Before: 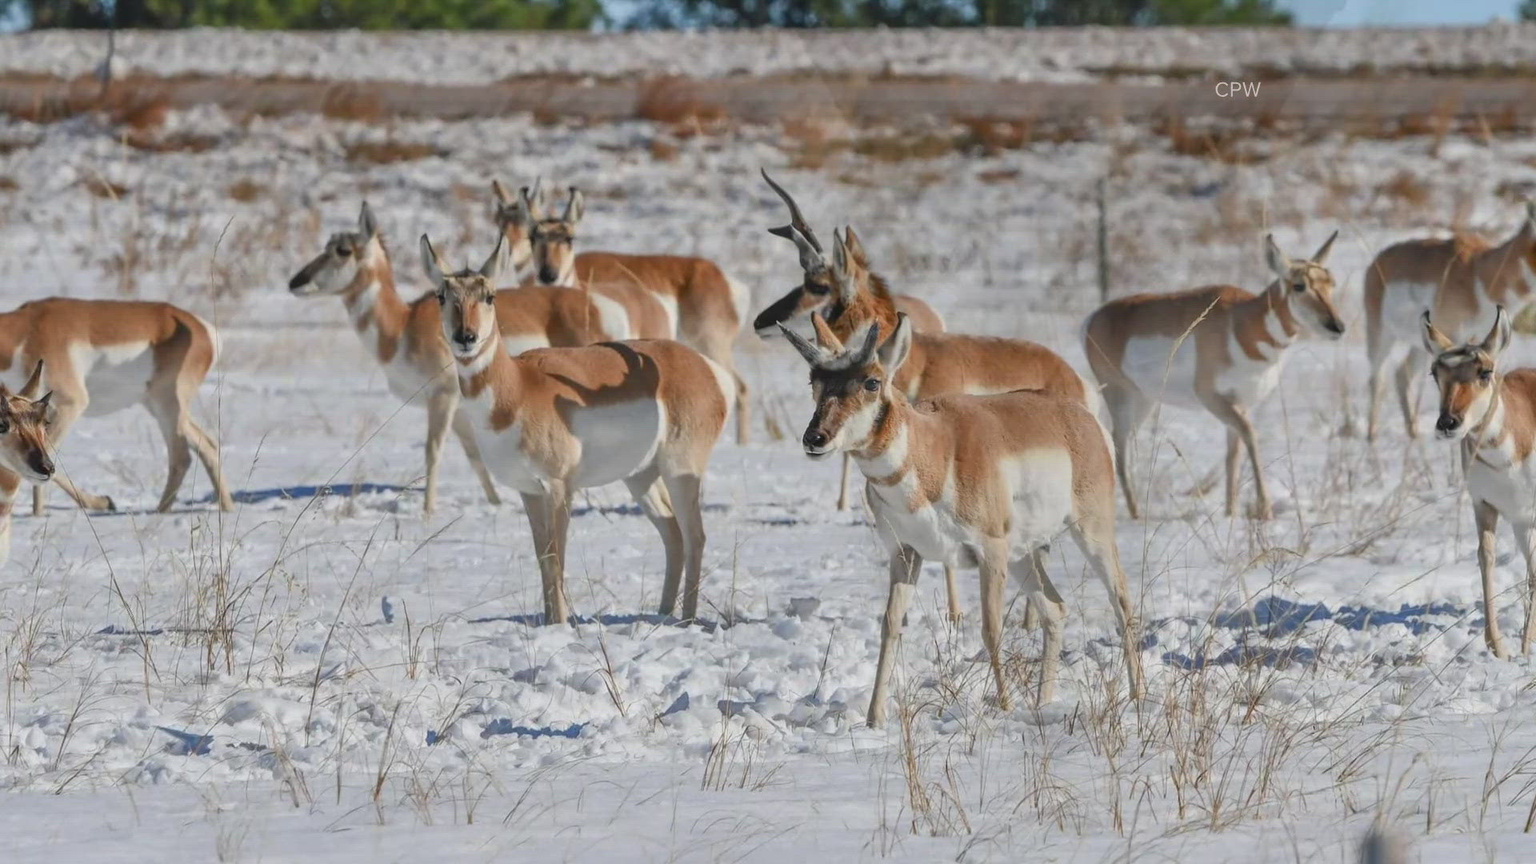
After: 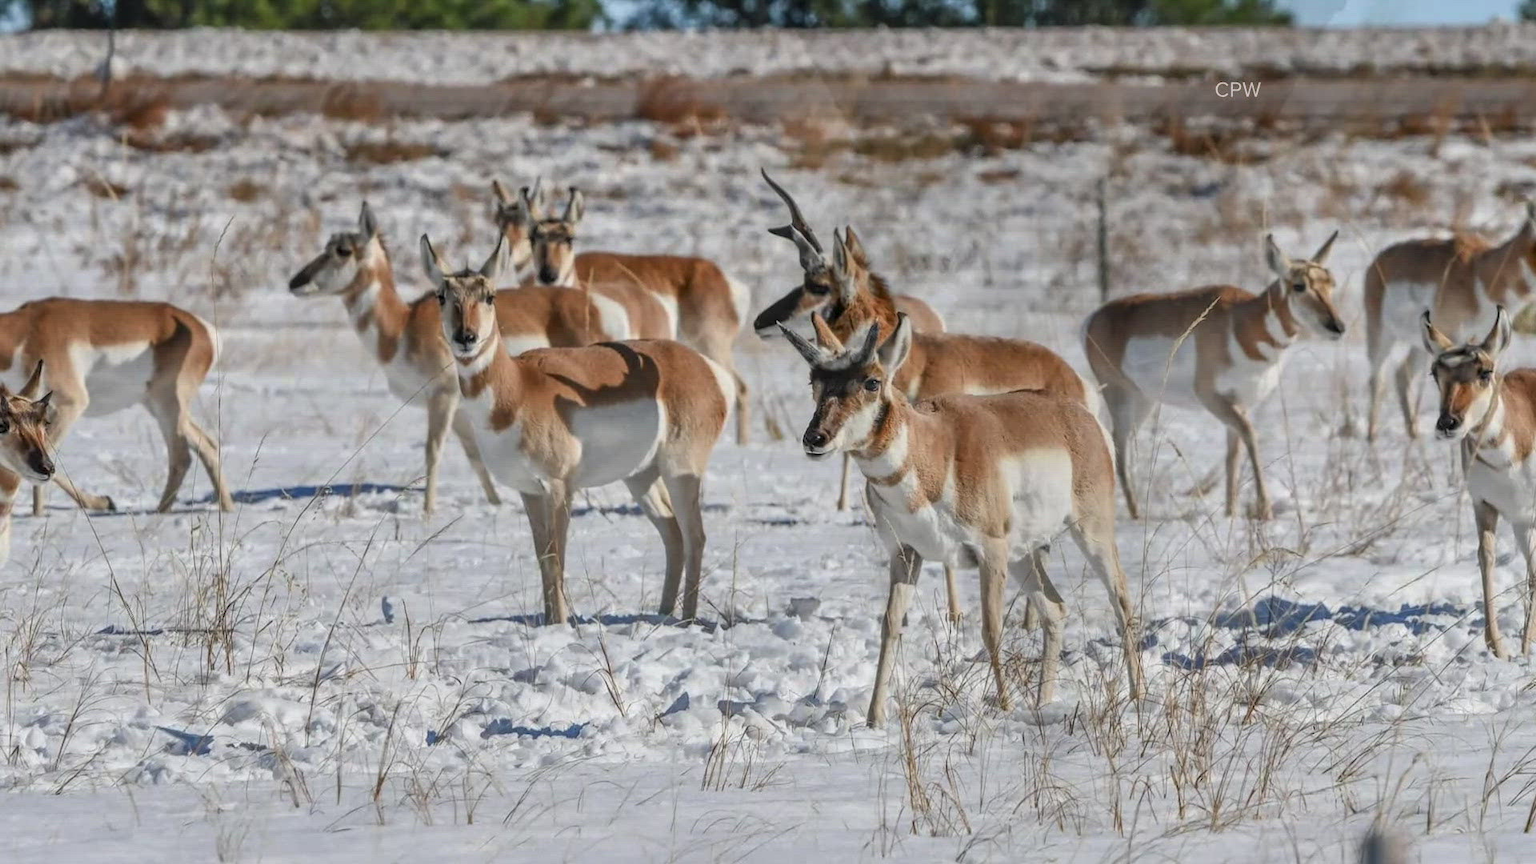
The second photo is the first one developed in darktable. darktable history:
levels: levels [0.026, 0.507, 0.987]
local contrast: on, module defaults
